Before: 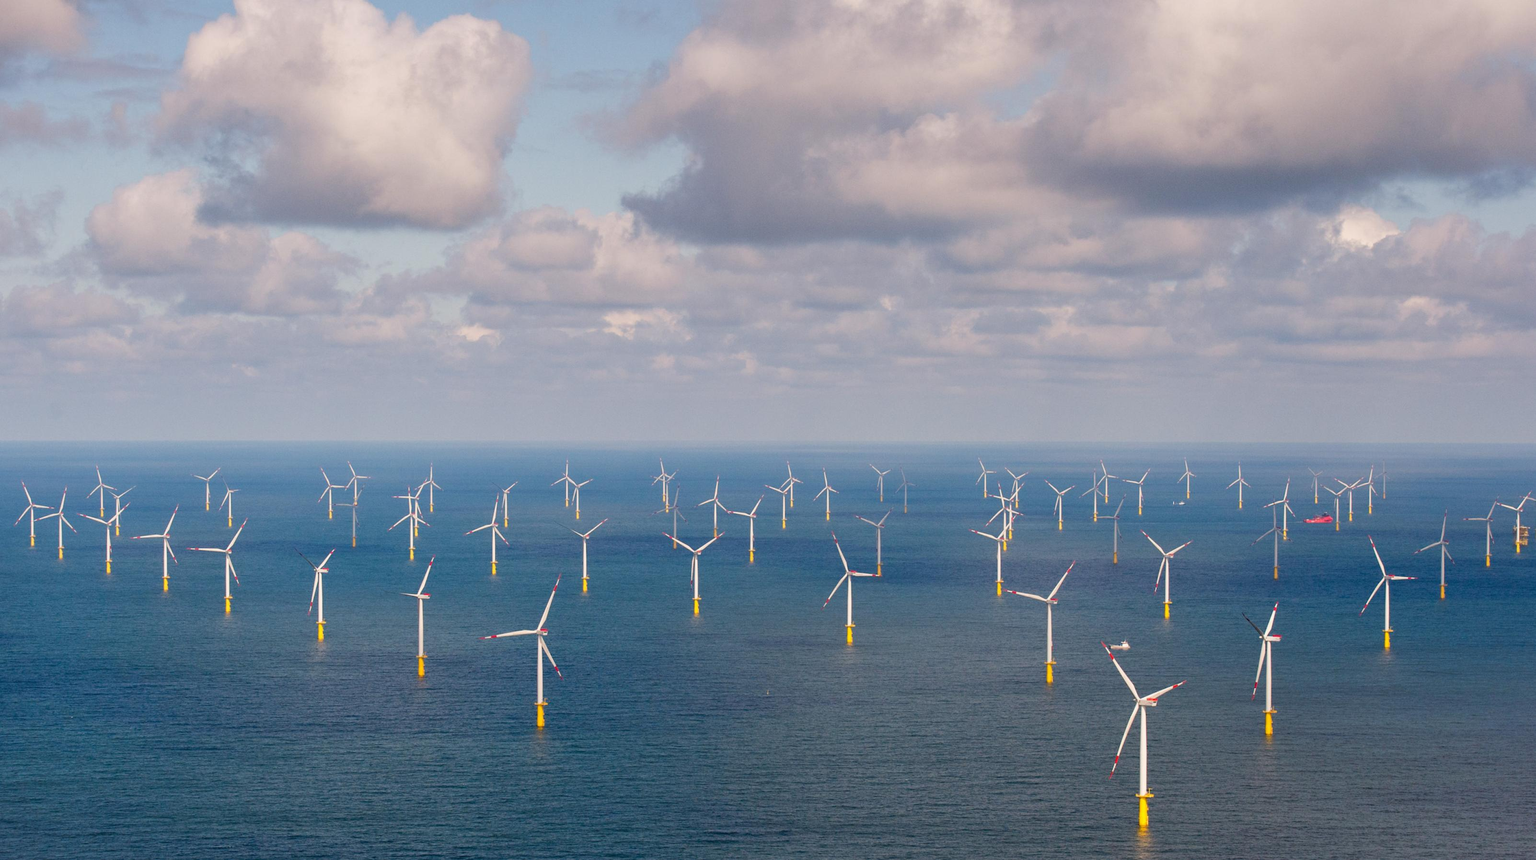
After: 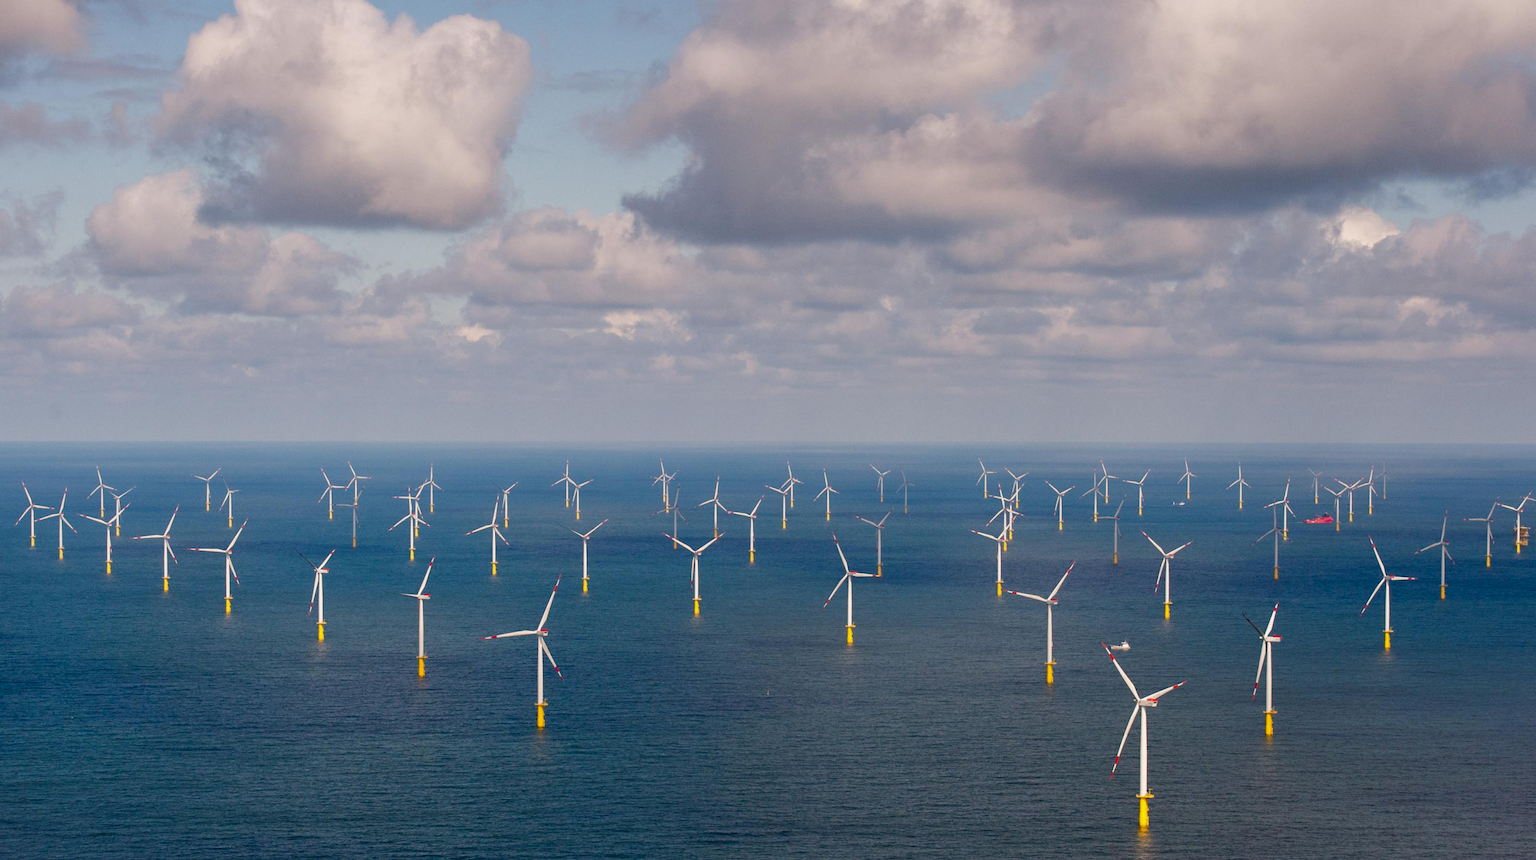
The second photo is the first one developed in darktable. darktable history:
contrast brightness saturation: brightness -0.089
